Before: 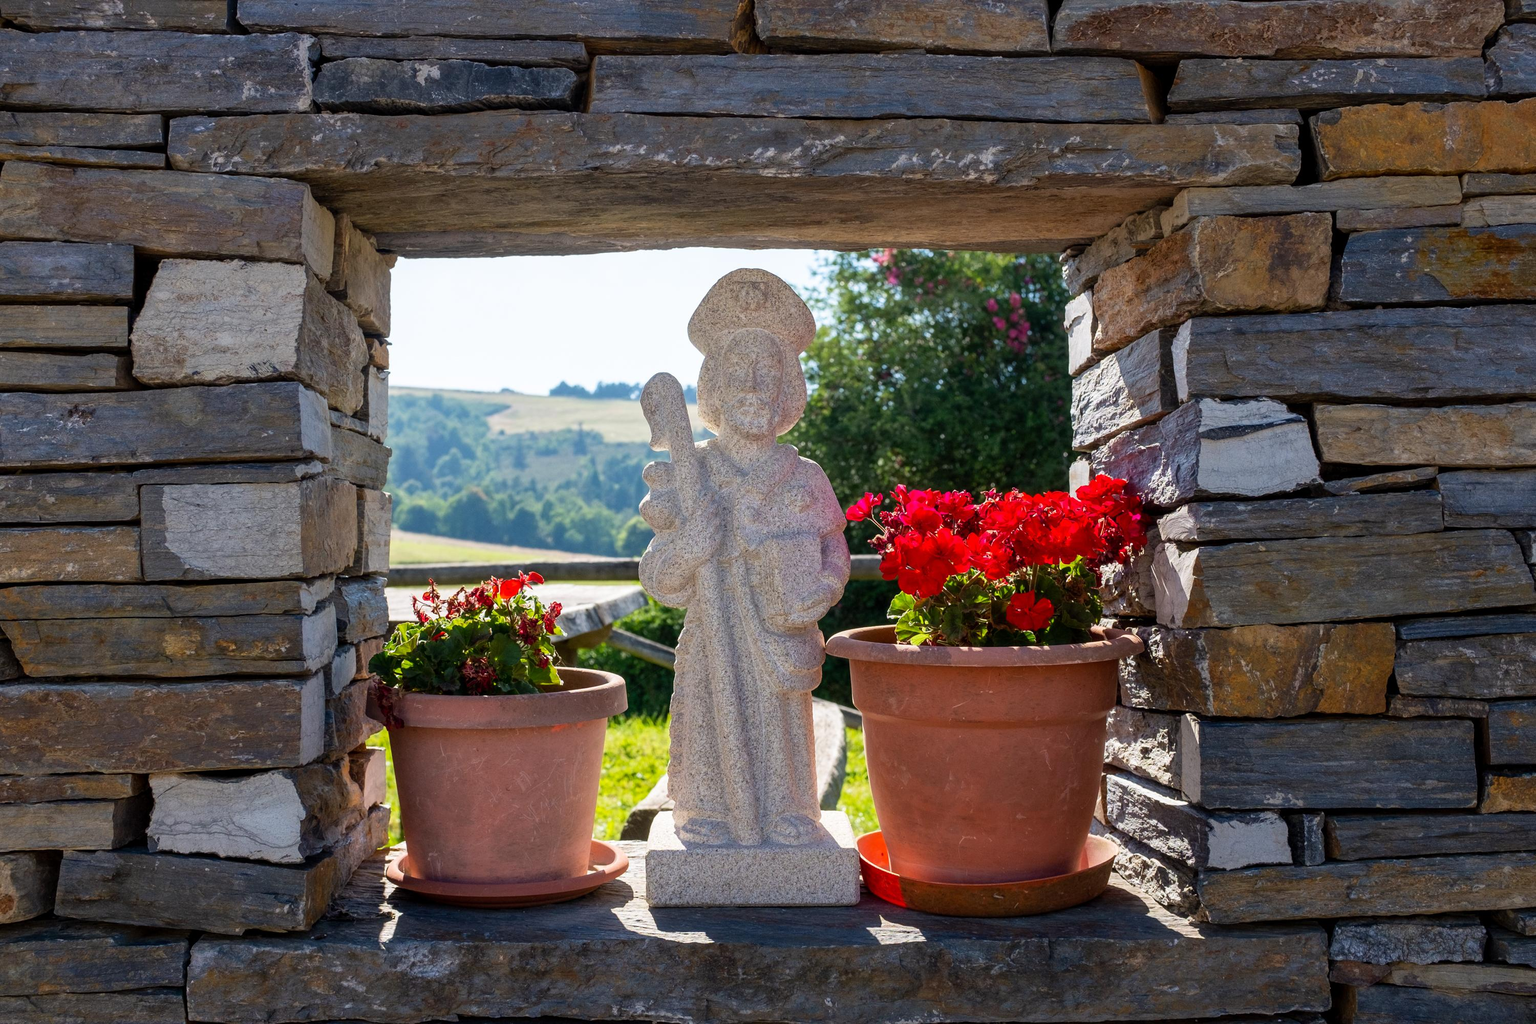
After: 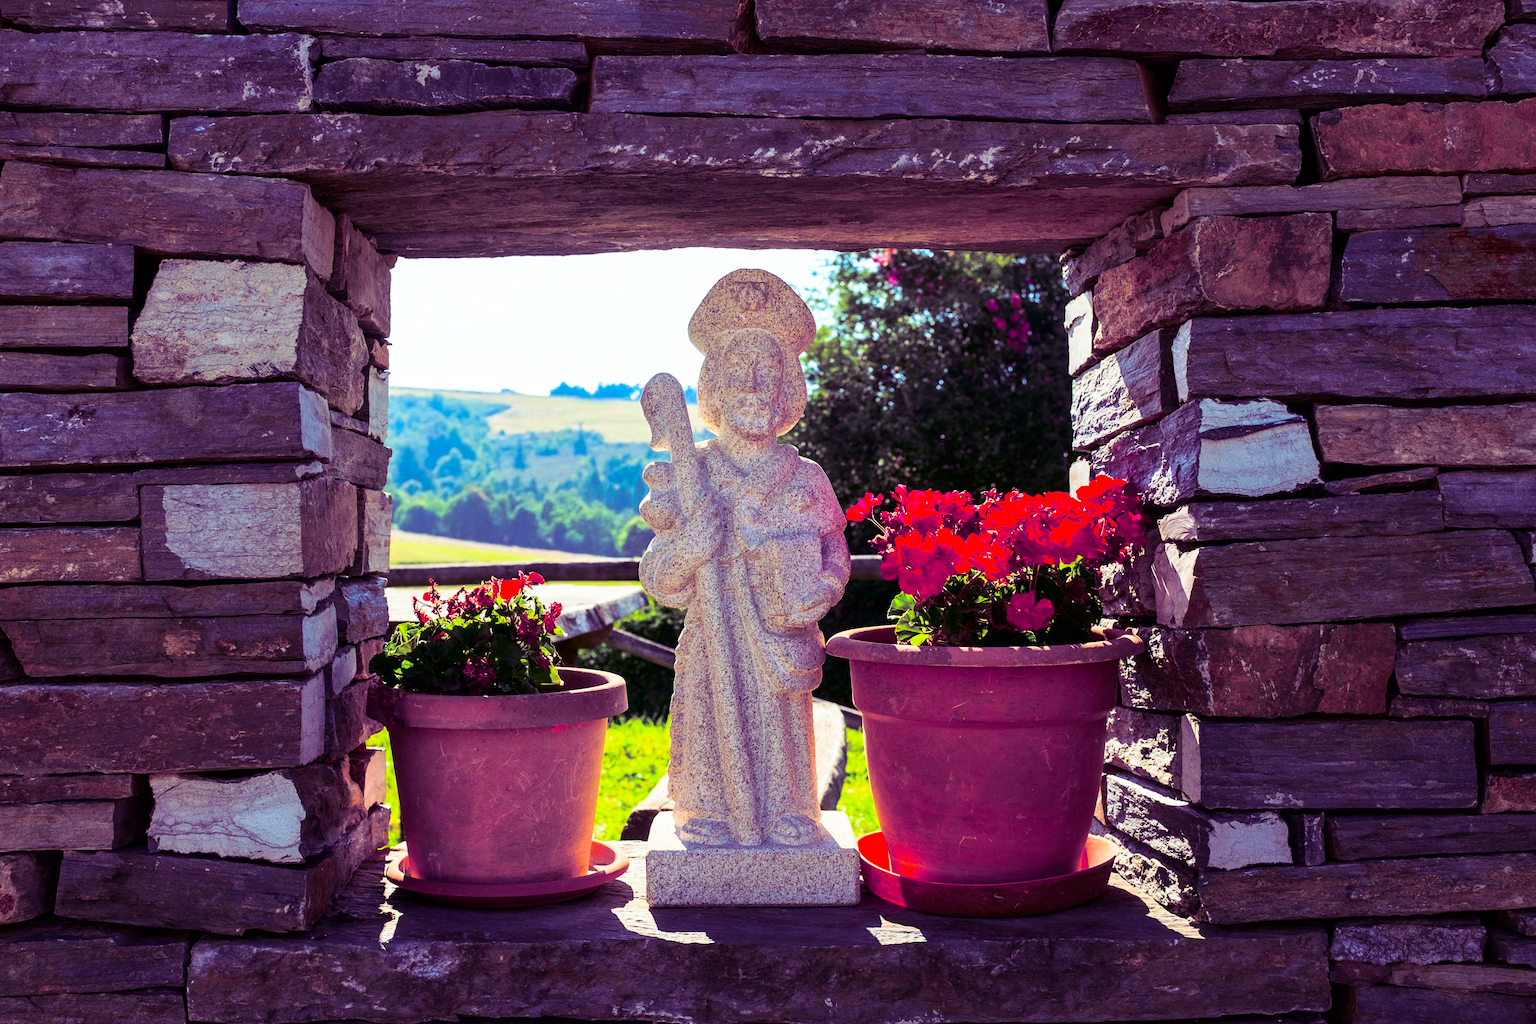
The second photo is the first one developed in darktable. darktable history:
contrast brightness saturation: contrast 0.26, brightness 0.02, saturation 0.87
split-toning: shadows › hue 277.2°, shadows › saturation 0.74
